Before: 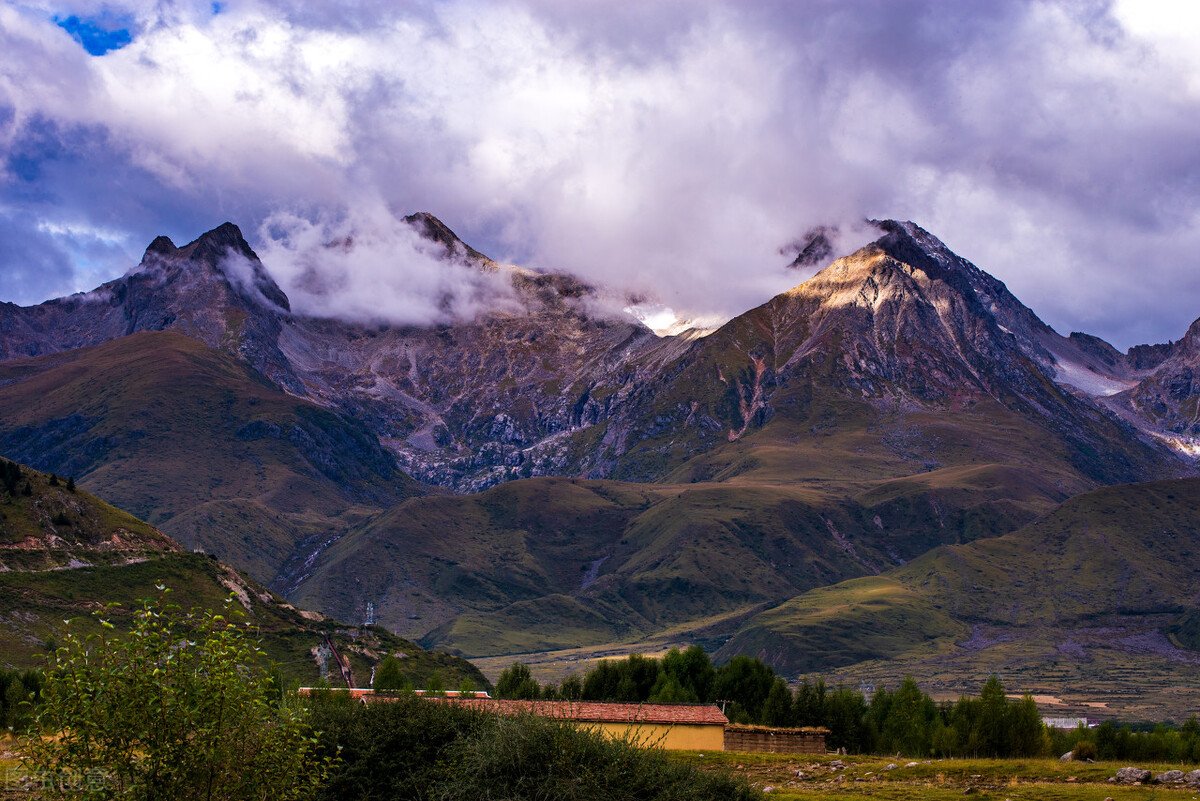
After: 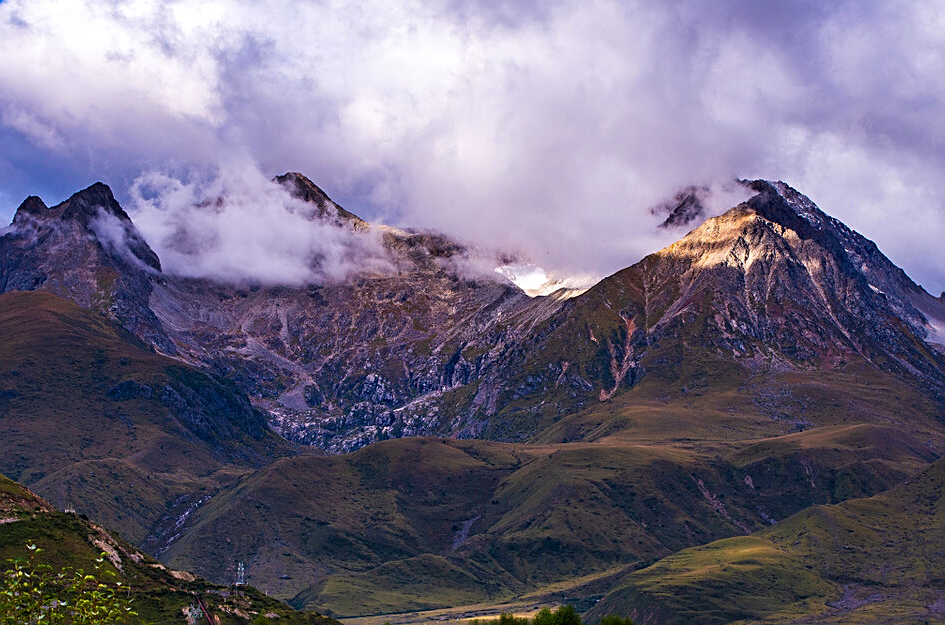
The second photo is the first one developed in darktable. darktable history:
sharpen: on, module defaults
contrast brightness saturation: contrast 0.04, saturation 0.07
crop and rotate: left 10.77%, top 5.1%, right 10.41%, bottom 16.76%
